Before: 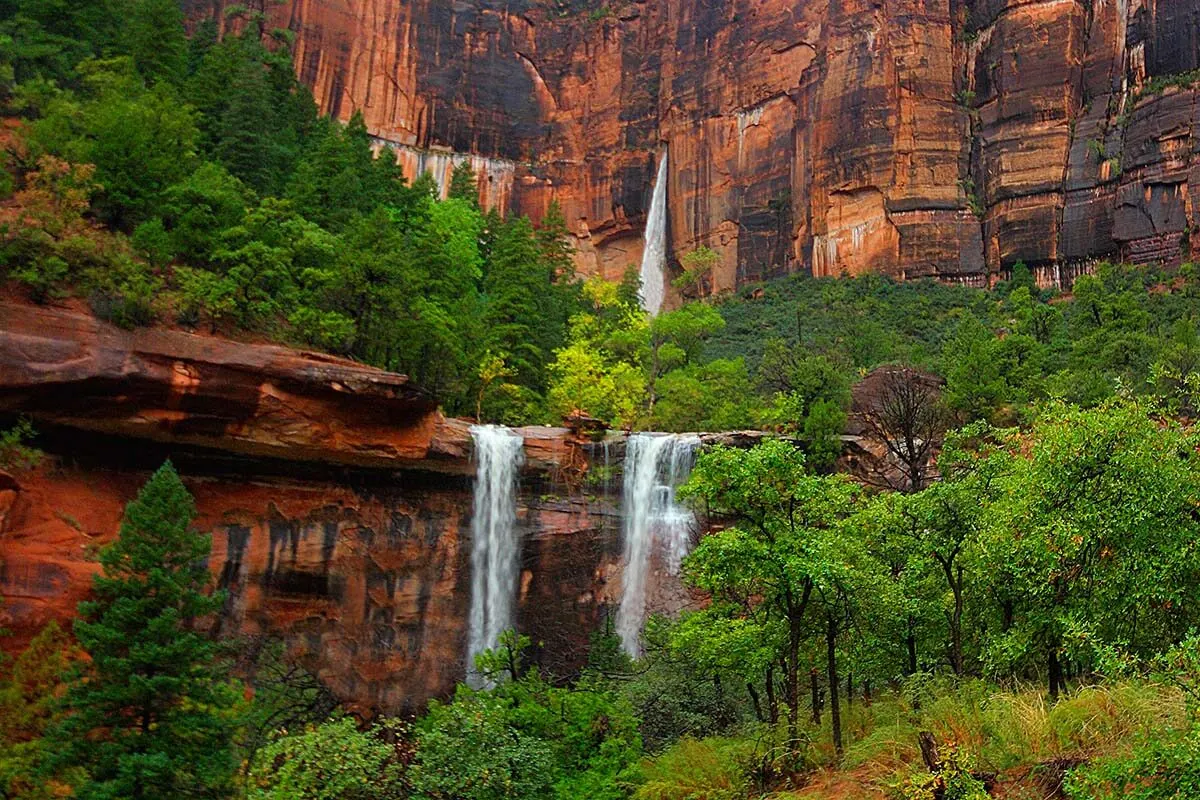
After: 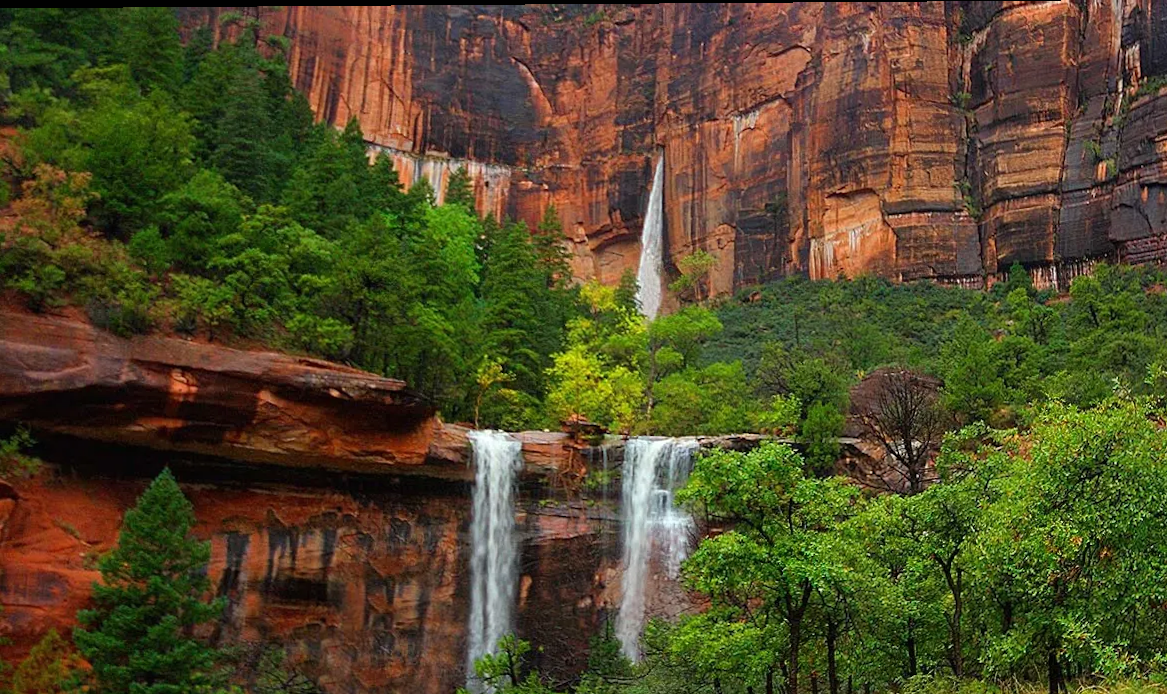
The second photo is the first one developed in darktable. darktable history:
crop and rotate: angle 0.428°, left 0.425%, right 2.774%, bottom 14.173%
exposure: black level correction 0, exposure 0 EV, compensate highlight preservation false
